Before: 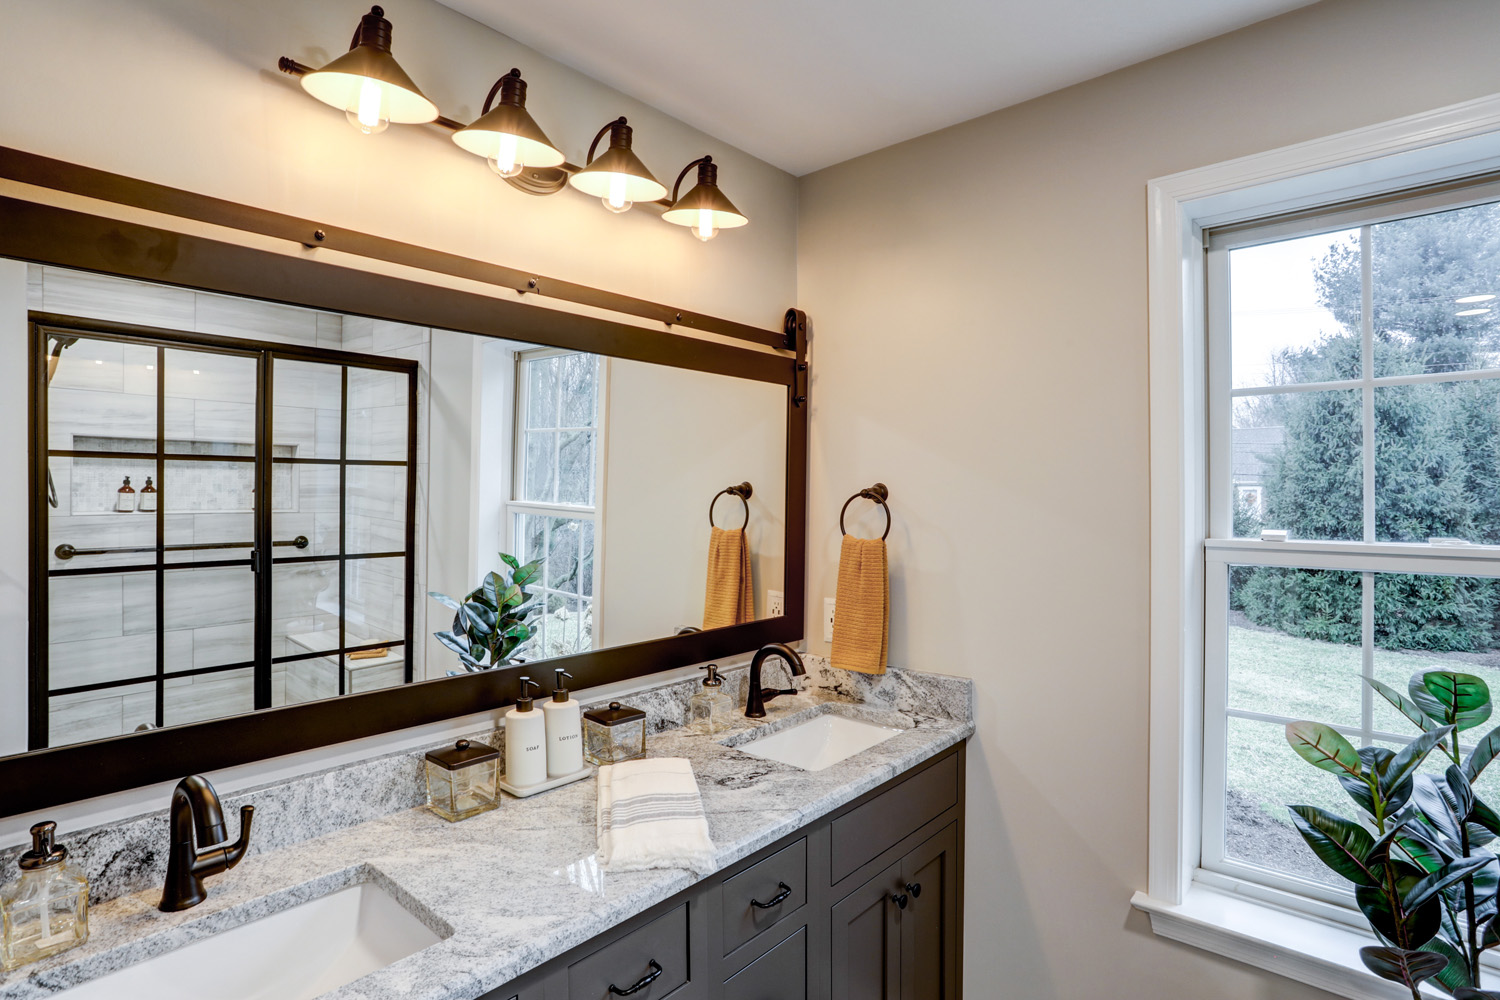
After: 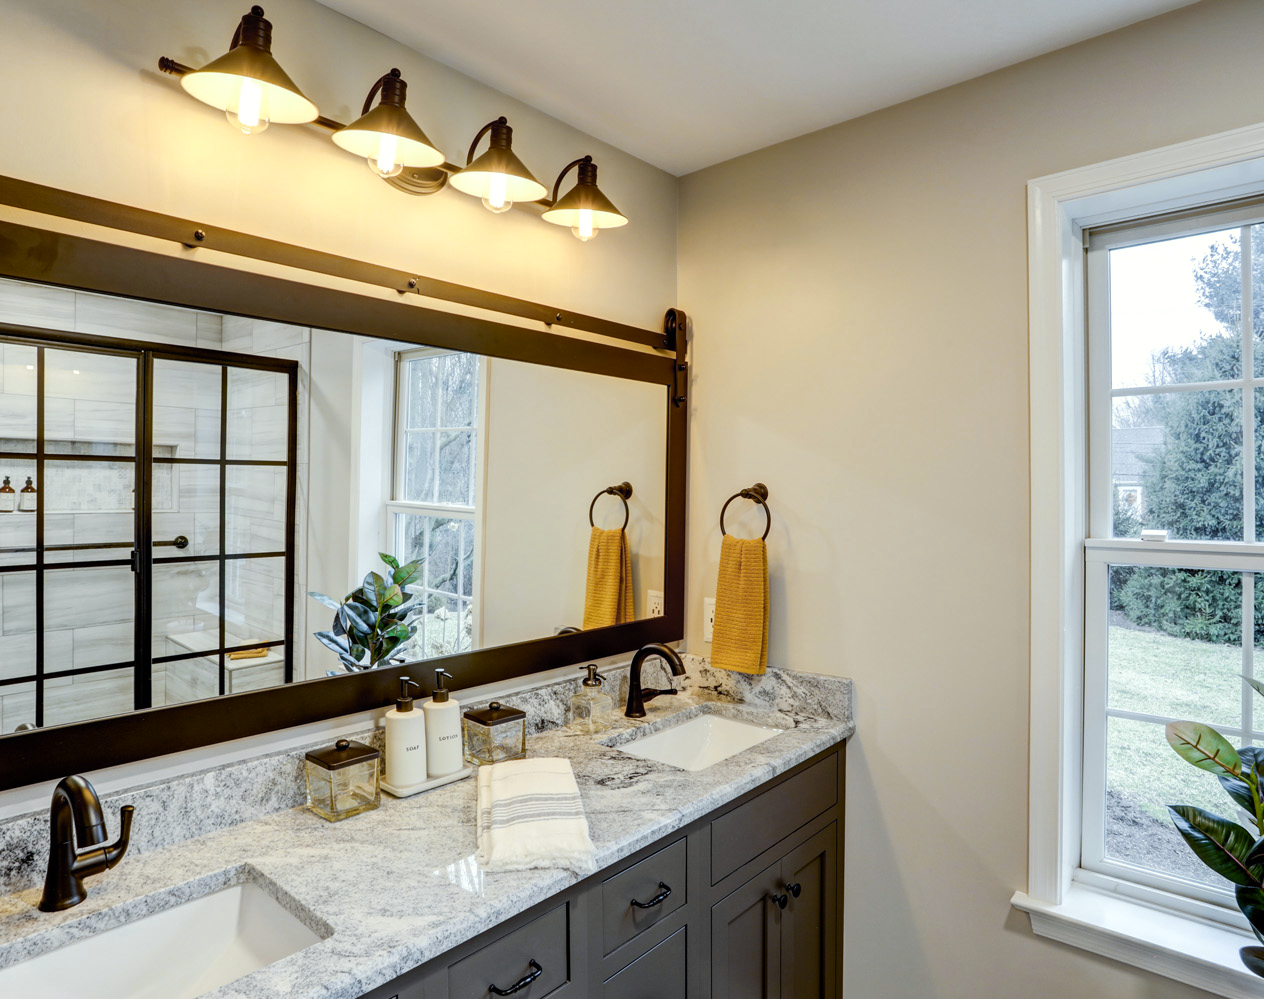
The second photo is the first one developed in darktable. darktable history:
color correction: highlights a* -2.68, highlights b* 2.57
crop: left 8.026%, right 7.374%
color contrast: green-magenta contrast 0.85, blue-yellow contrast 1.25, unbound 0
levels: levels [0, 0.492, 0.984]
